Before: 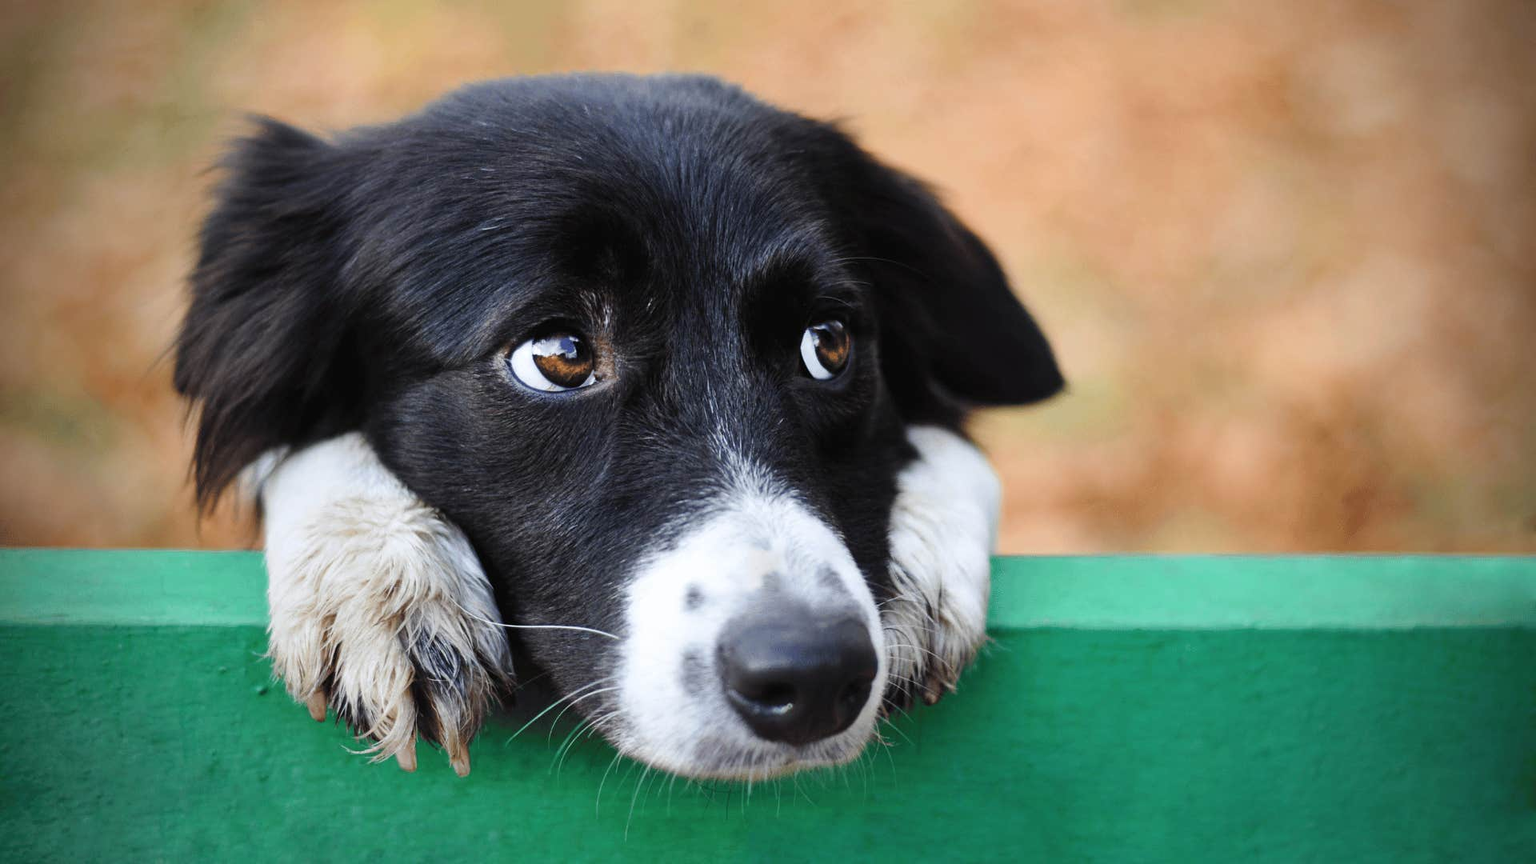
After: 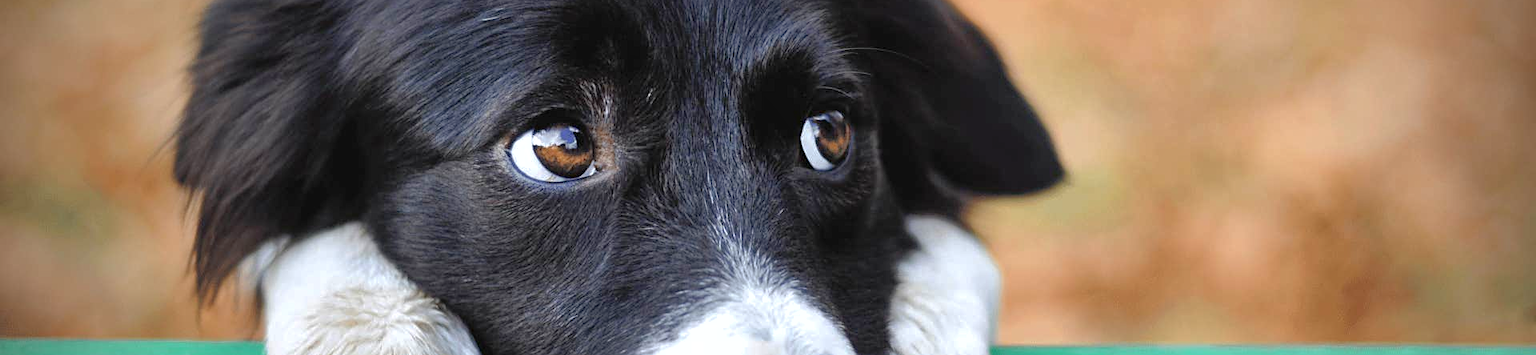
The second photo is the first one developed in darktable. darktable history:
exposure: exposure 0.197 EV, compensate highlight preservation false
crop and rotate: top 24.352%, bottom 34.524%
shadows and highlights: on, module defaults
sharpen: amount 0.21
